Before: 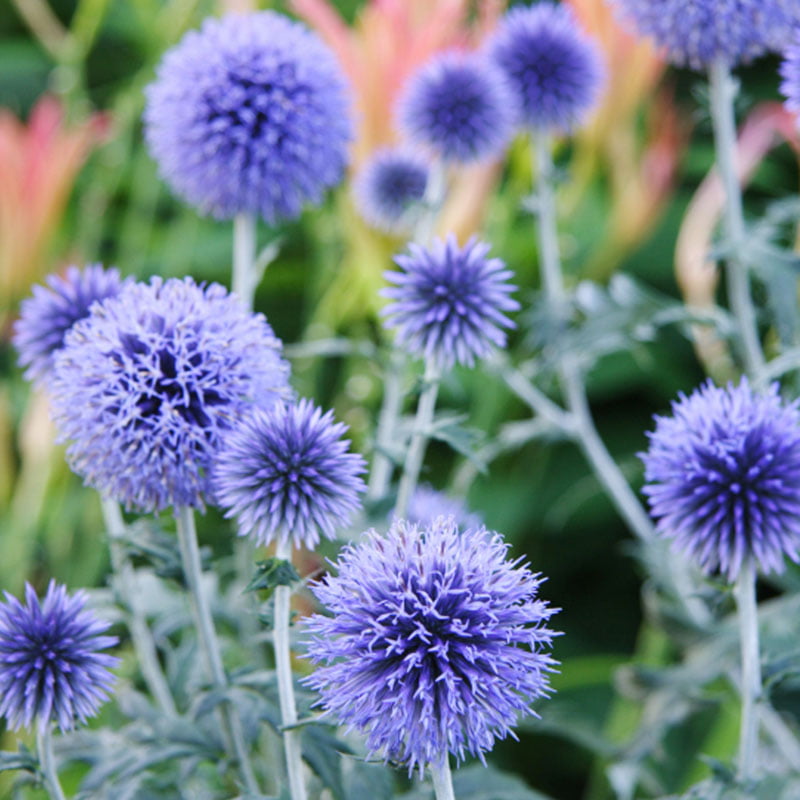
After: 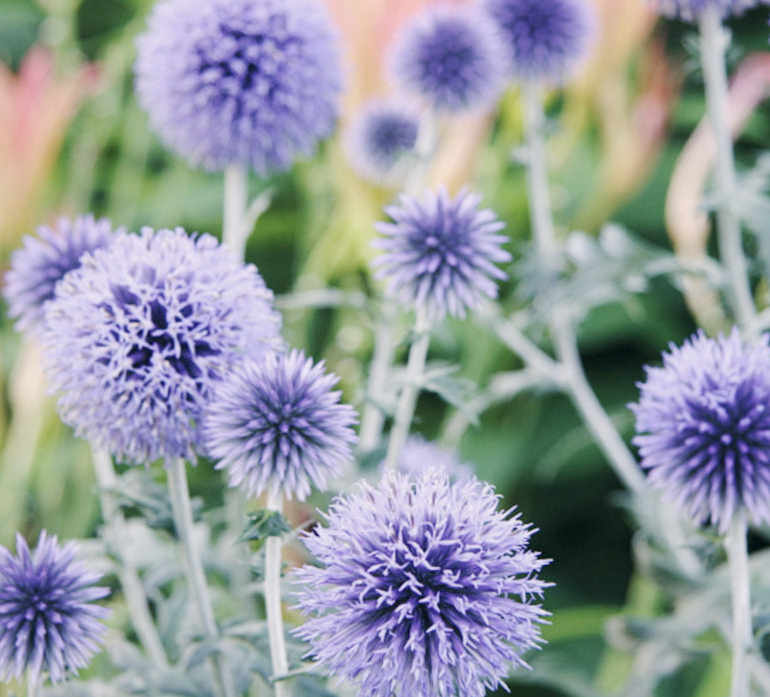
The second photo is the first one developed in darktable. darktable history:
crop: left 1.218%, top 6.199%, right 1.703%, bottom 6.637%
base curve: curves: ch0 [(0, 0) (0.158, 0.273) (0.879, 0.895) (1, 1)], preserve colors none
color correction: highlights a* 2.92, highlights b* 4.99, shadows a* -2.23, shadows b* -4.91, saturation 0.769
